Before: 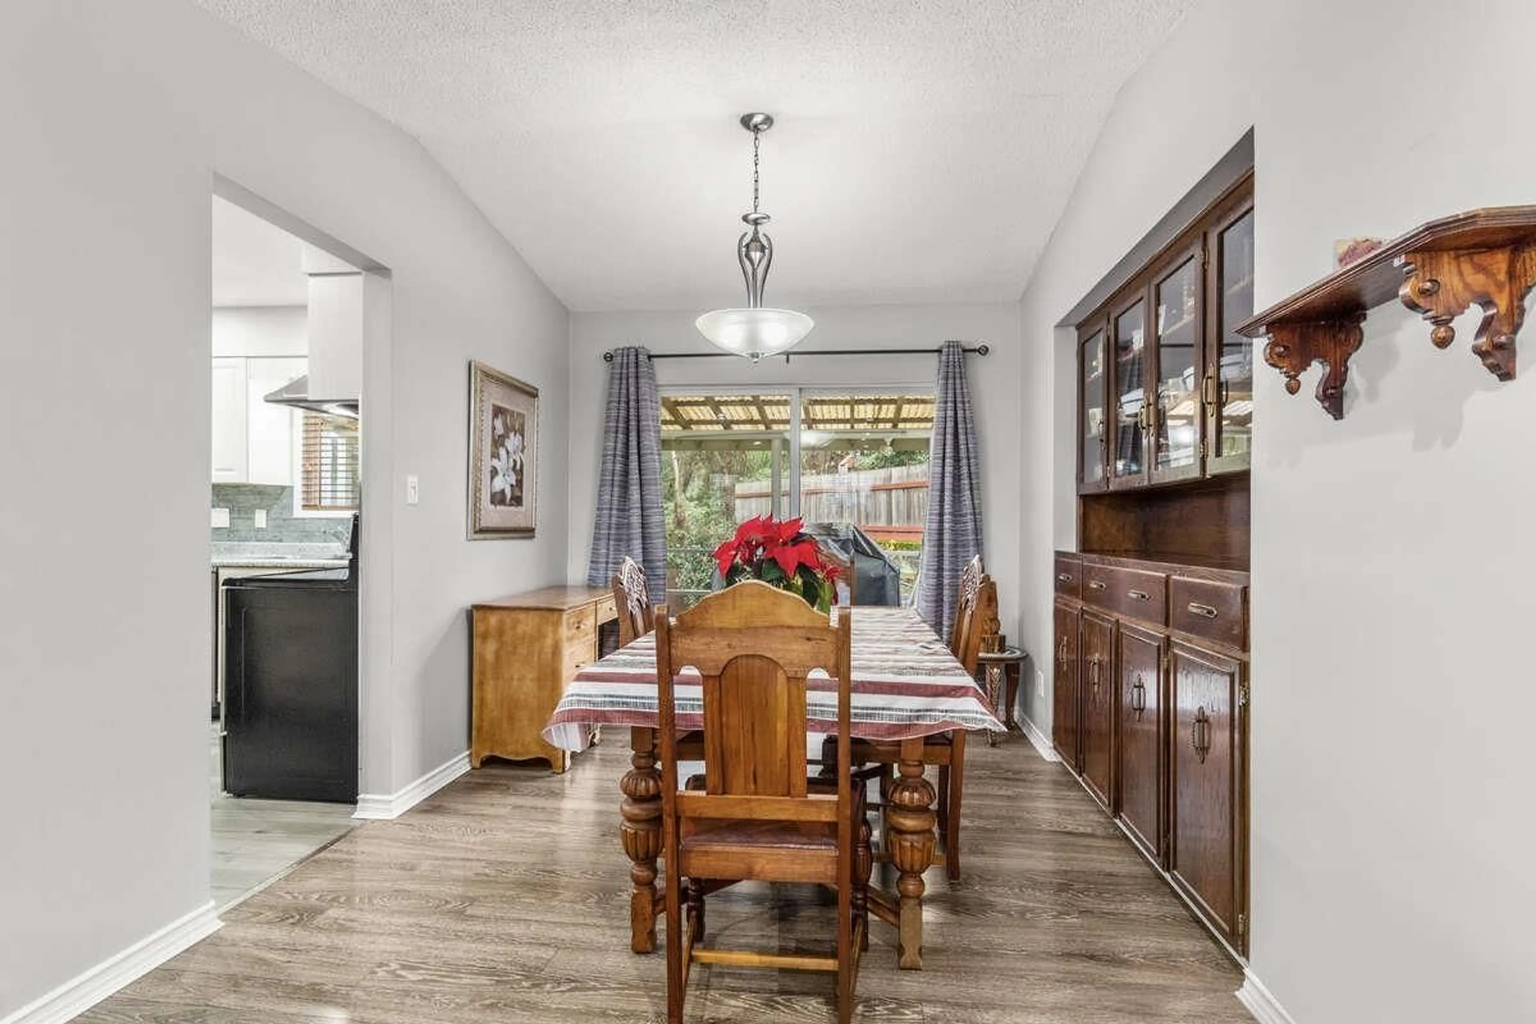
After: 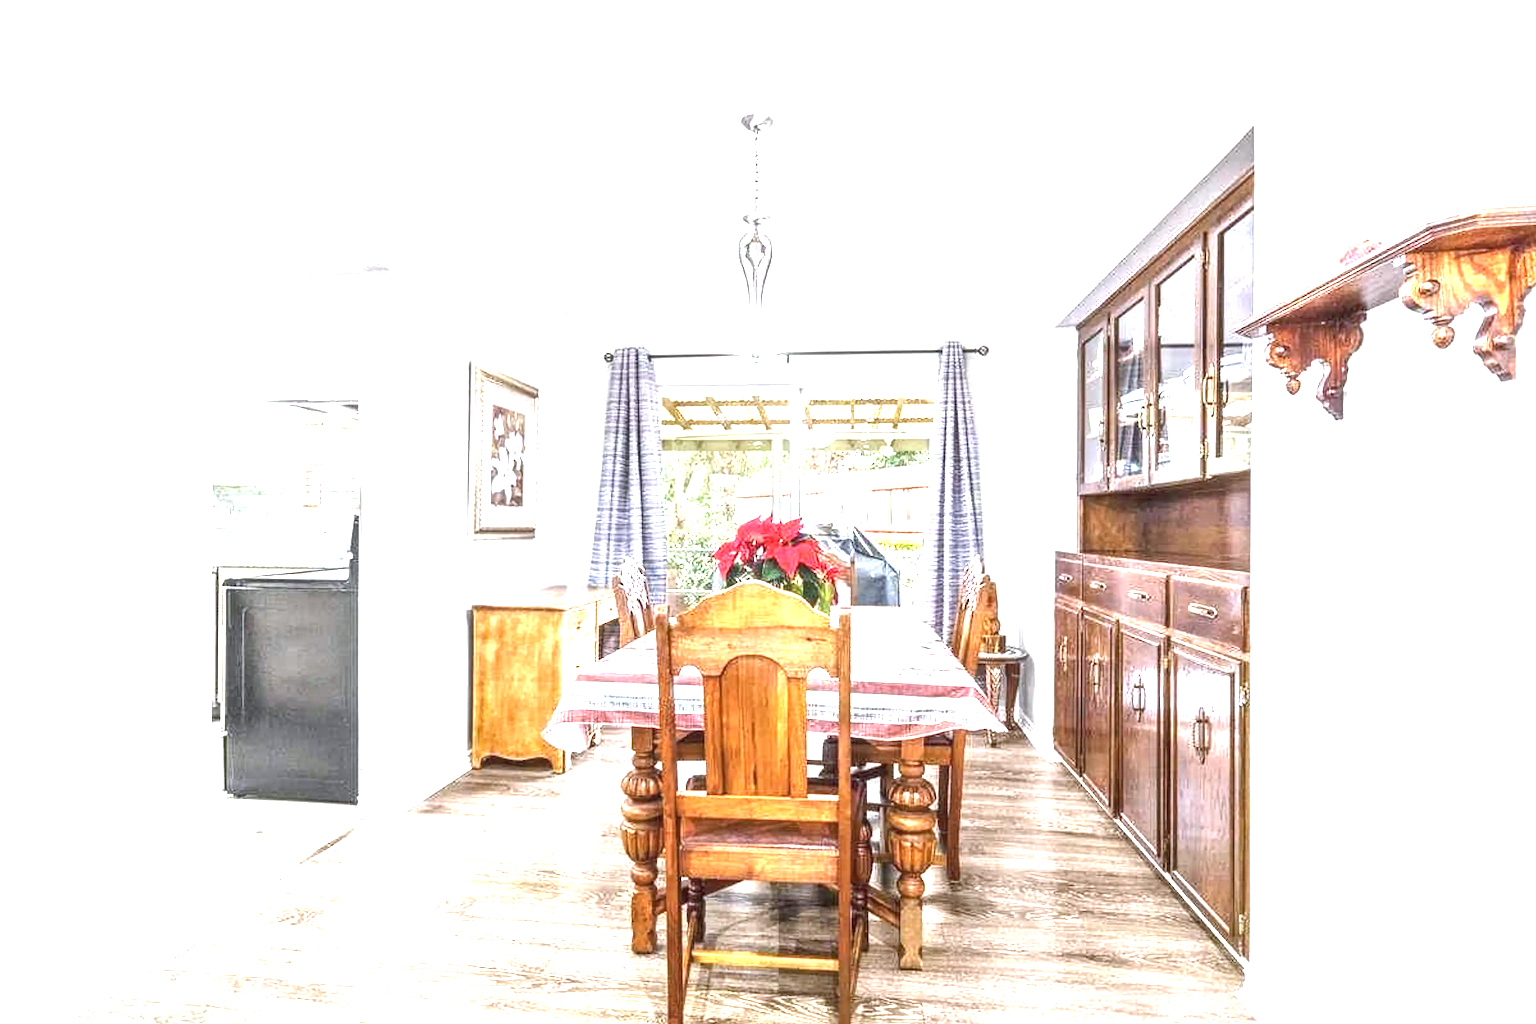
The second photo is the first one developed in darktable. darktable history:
local contrast: on, module defaults
white balance: red 0.984, blue 1.059
shadows and highlights: shadows 43.06, highlights 6.94
exposure: black level correction 0, exposure 2 EV, compensate highlight preservation false
